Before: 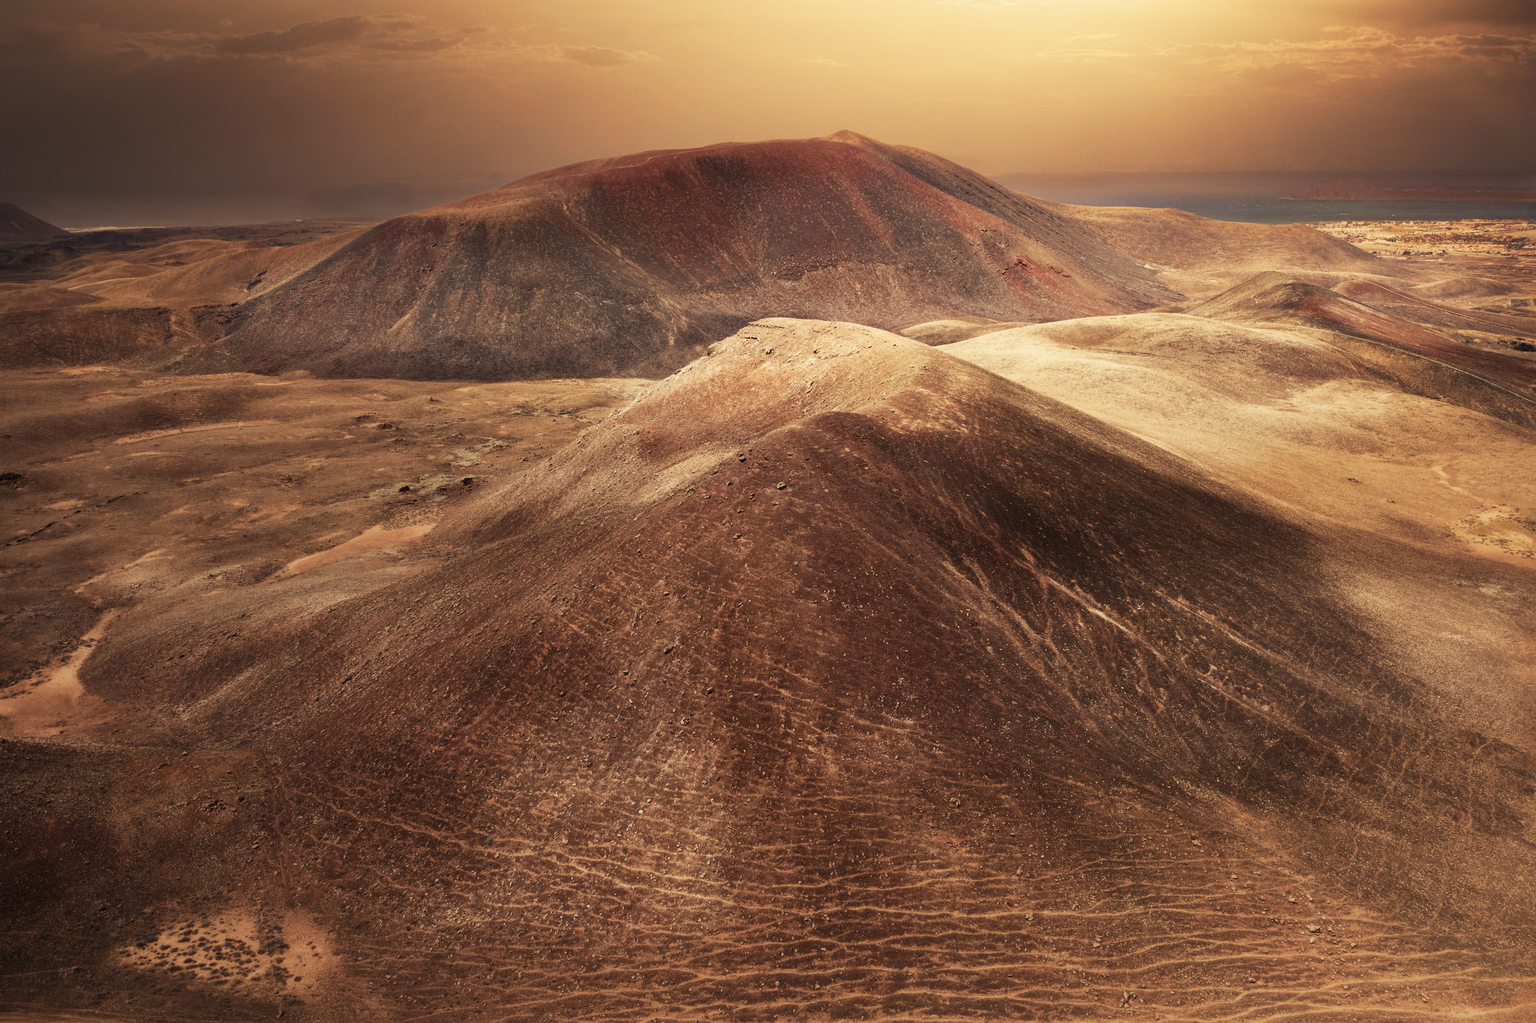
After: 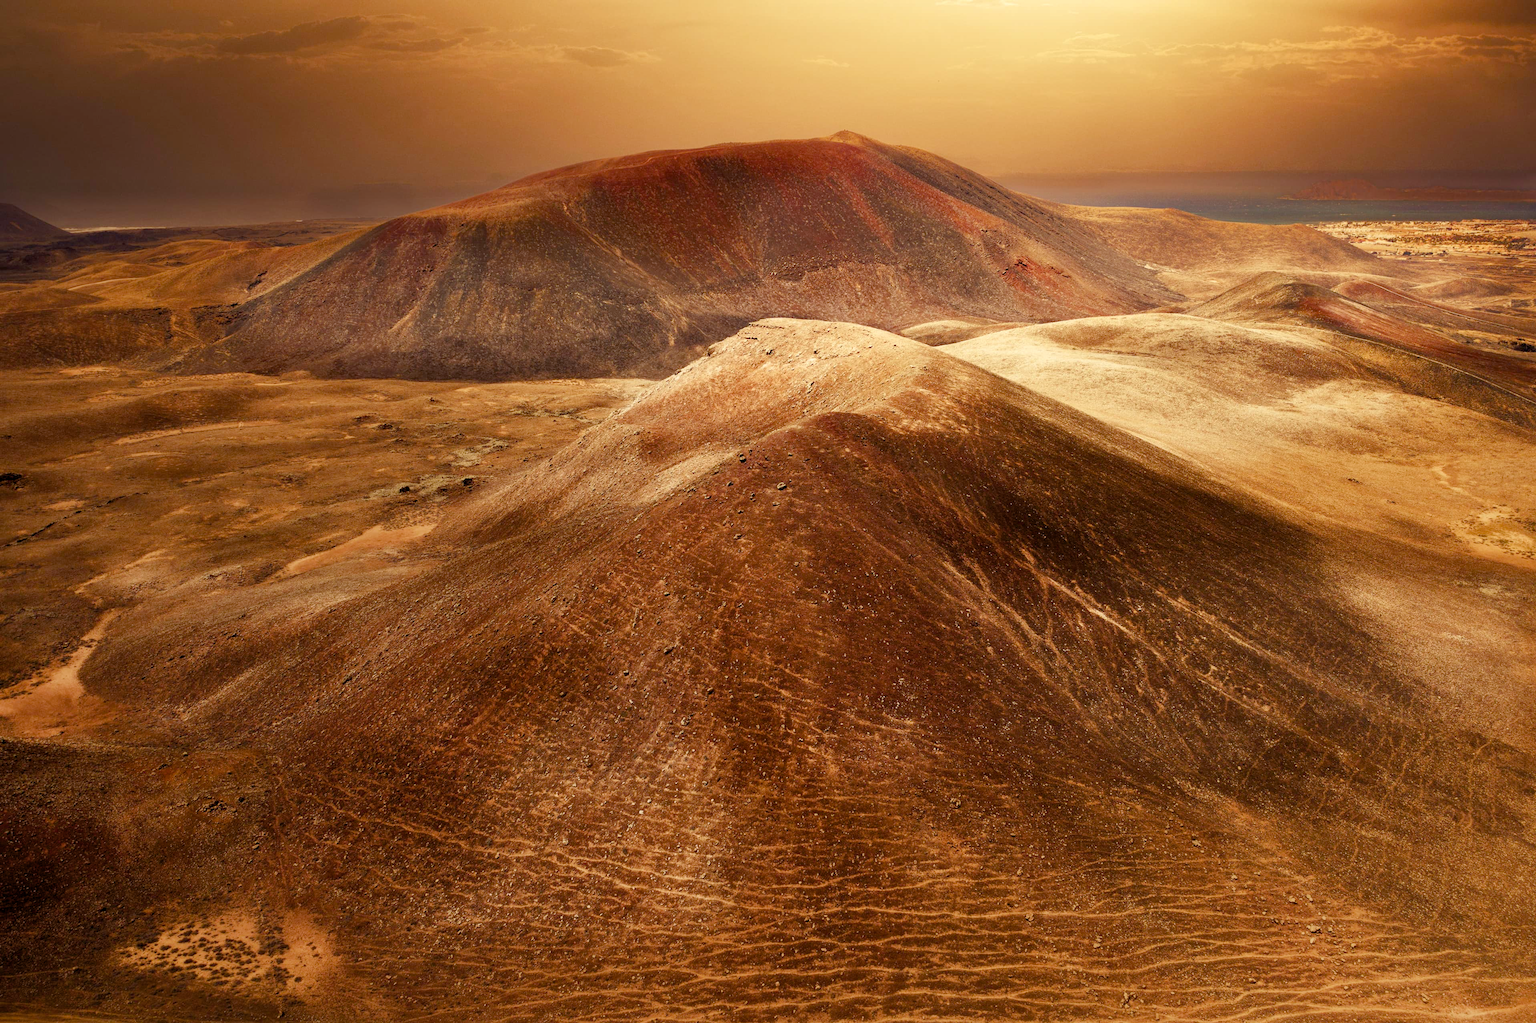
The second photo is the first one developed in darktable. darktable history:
color balance rgb: power › chroma 0.234%, power › hue 62.06°, global offset › luminance -0.513%, perceptual saturation grading › global saturation 34.538%, perceptual saturation grading › highlights -29.977%, perceptual saturation grading › shadows 36.167%, perceptual brilliance grading › global brilliance 2.912%
shadows and highlights: shadows 29.67, highlights -30.48, low approximation 0.01, soften with gaussian
